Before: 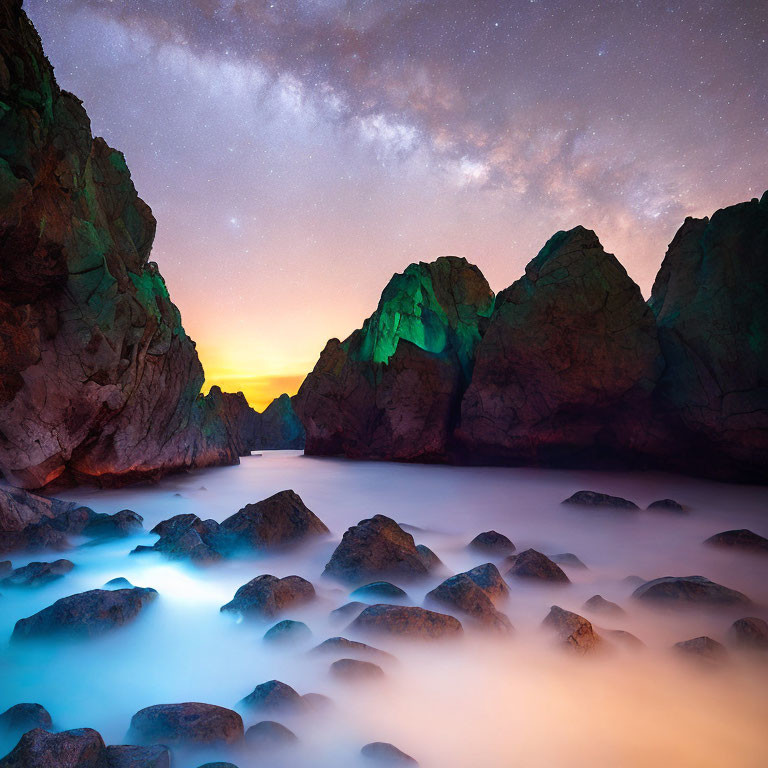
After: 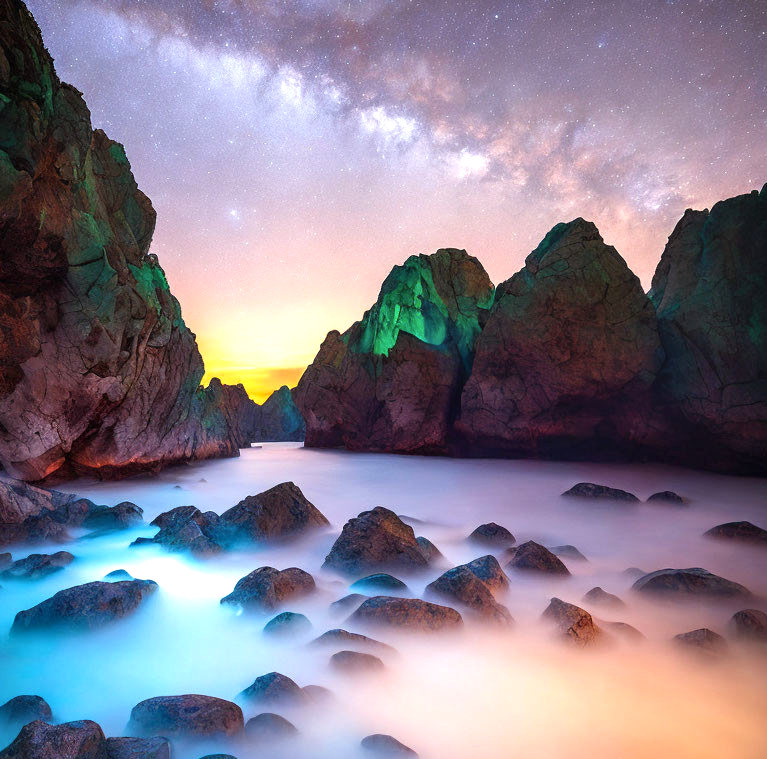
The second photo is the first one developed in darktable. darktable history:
crop: top 1.109%, right 0.054%
local contrast: on, module defaults
exposure: exposure 0.517 EV, compensate highlight preservation false
